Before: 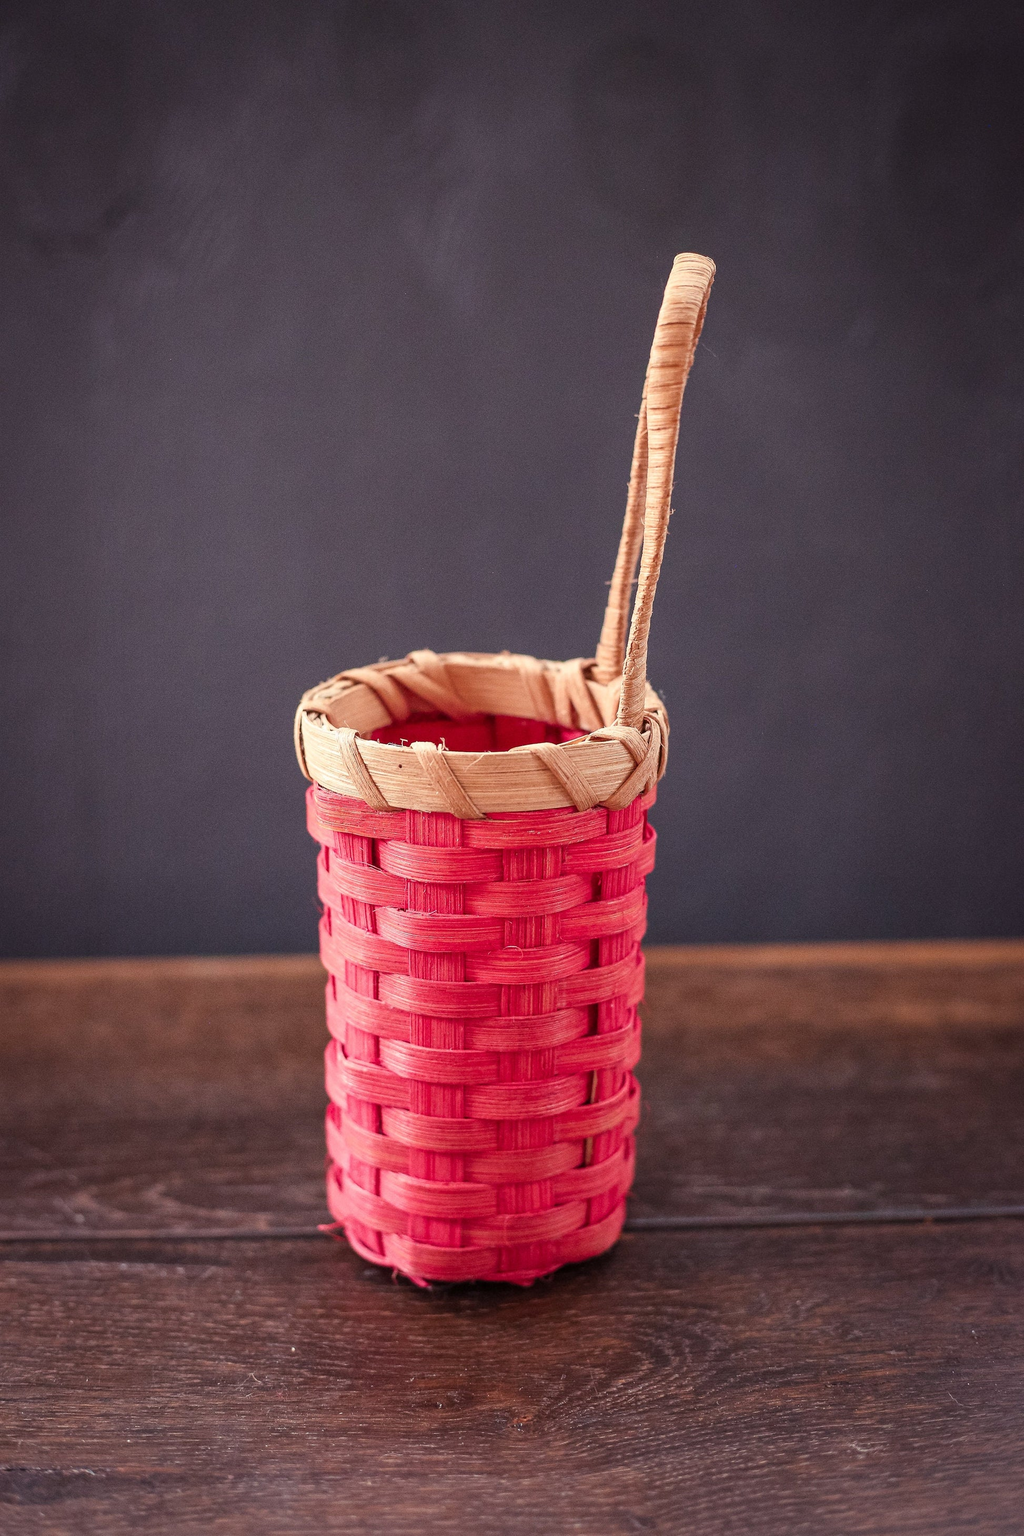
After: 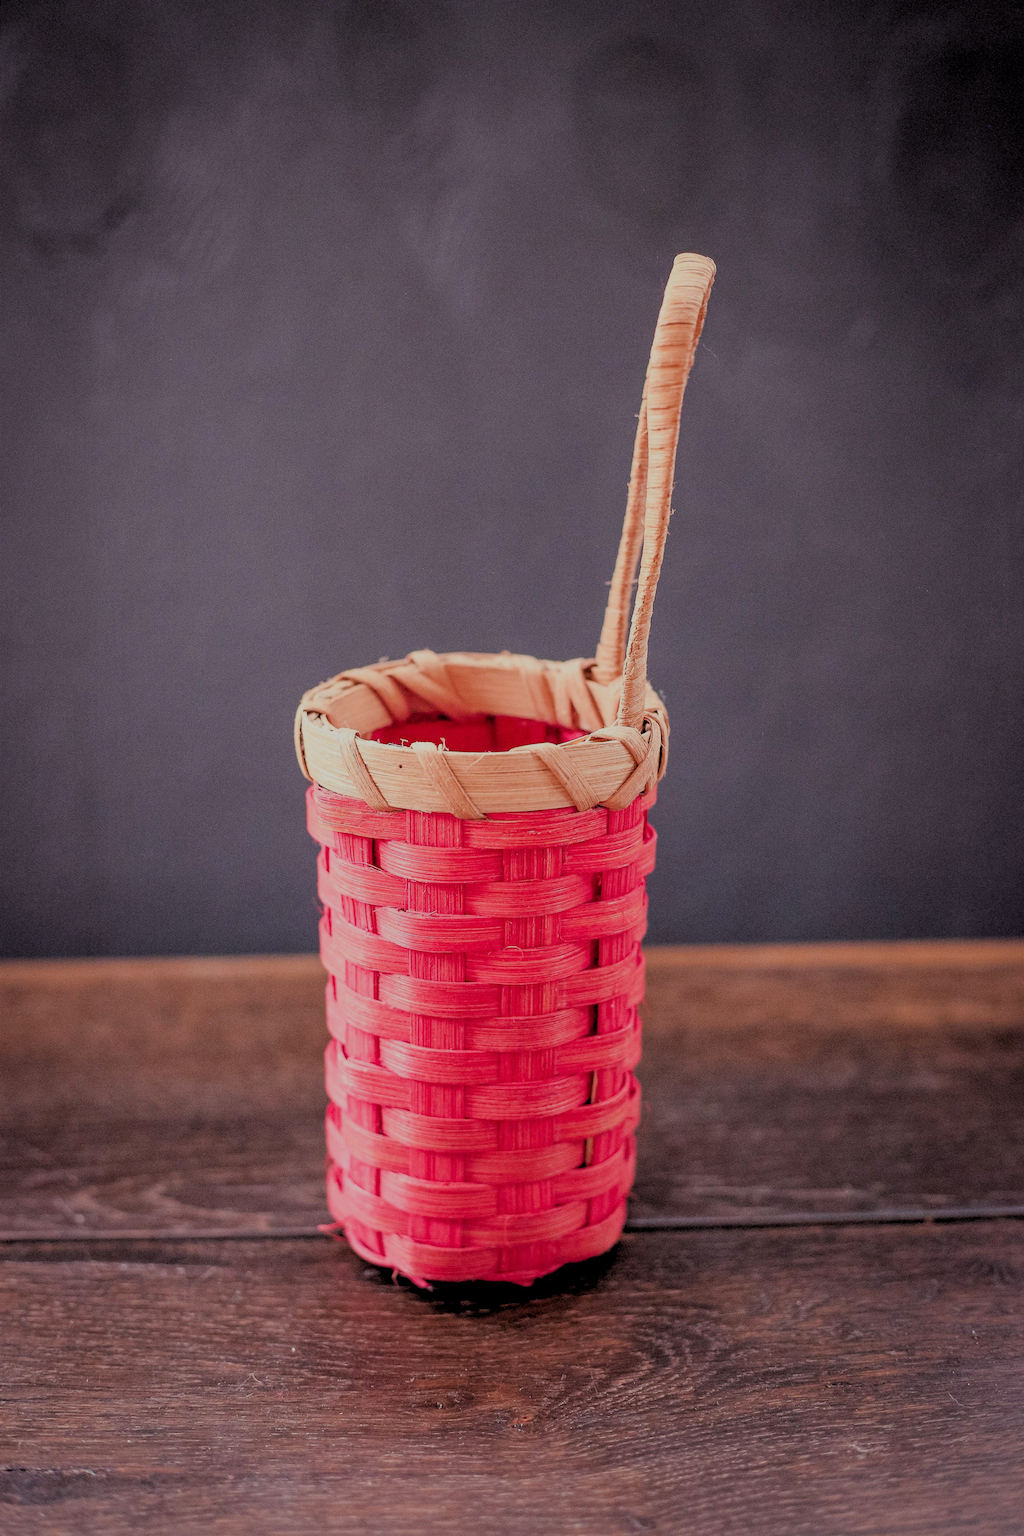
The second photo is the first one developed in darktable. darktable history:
rgb levels: preserve colors sum RGB, levels [[0.038, 0.433, 0.934], [0, 0.5, 1], [0, 0.5, 1]]
filmic rgb: black relative exposure -7.65 EV, white relative exposure 4.56 EV, hardness 3.61
